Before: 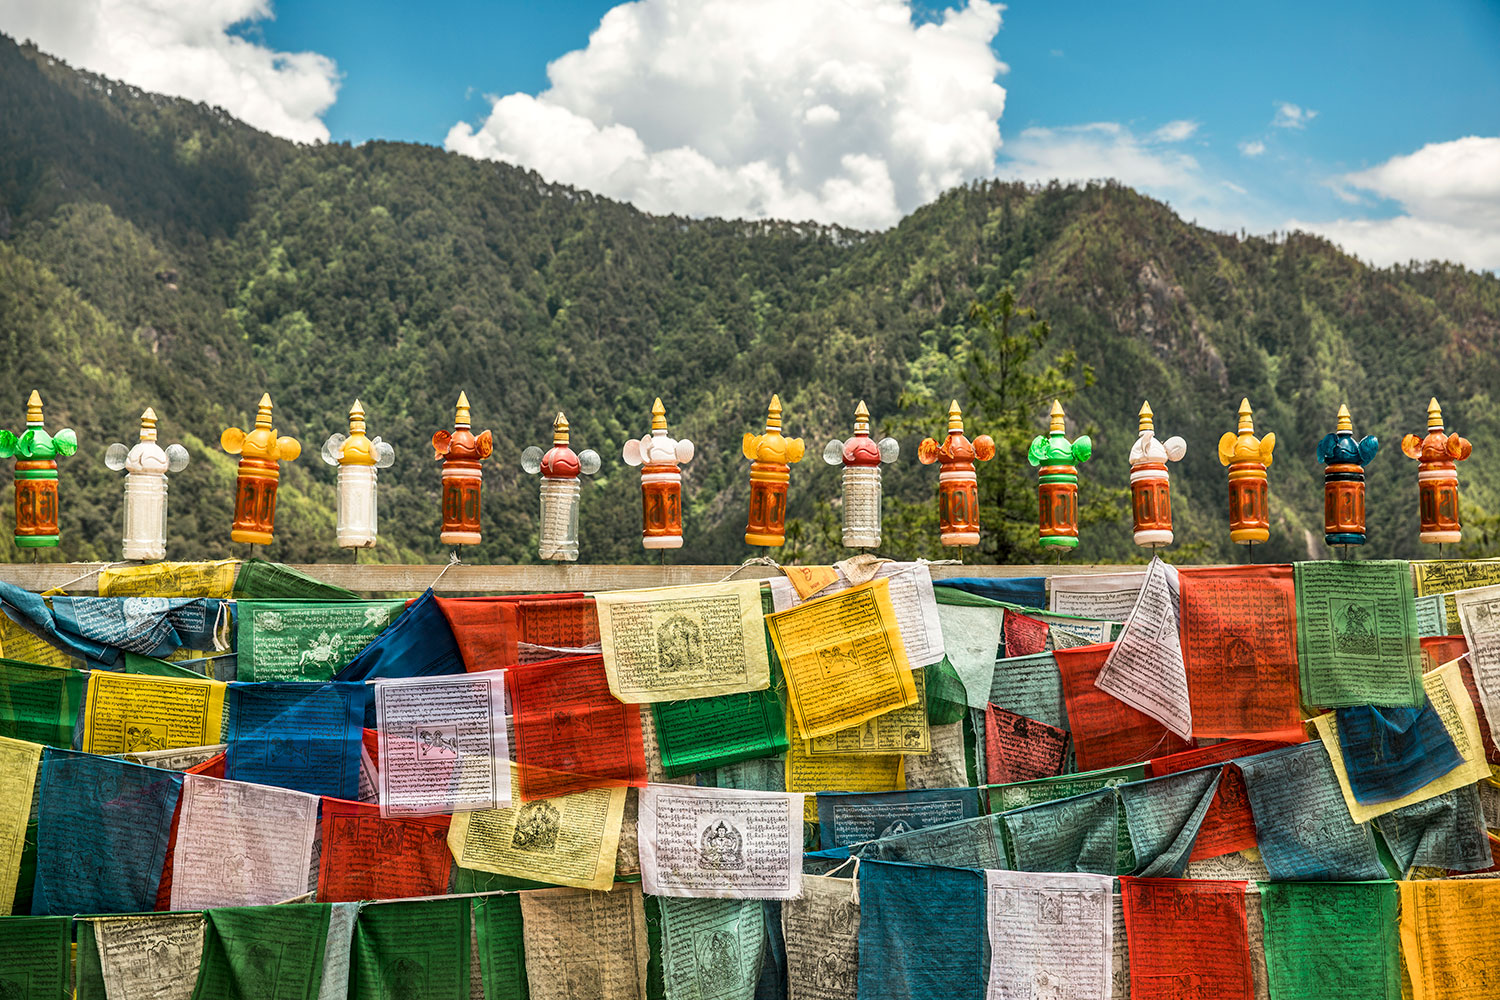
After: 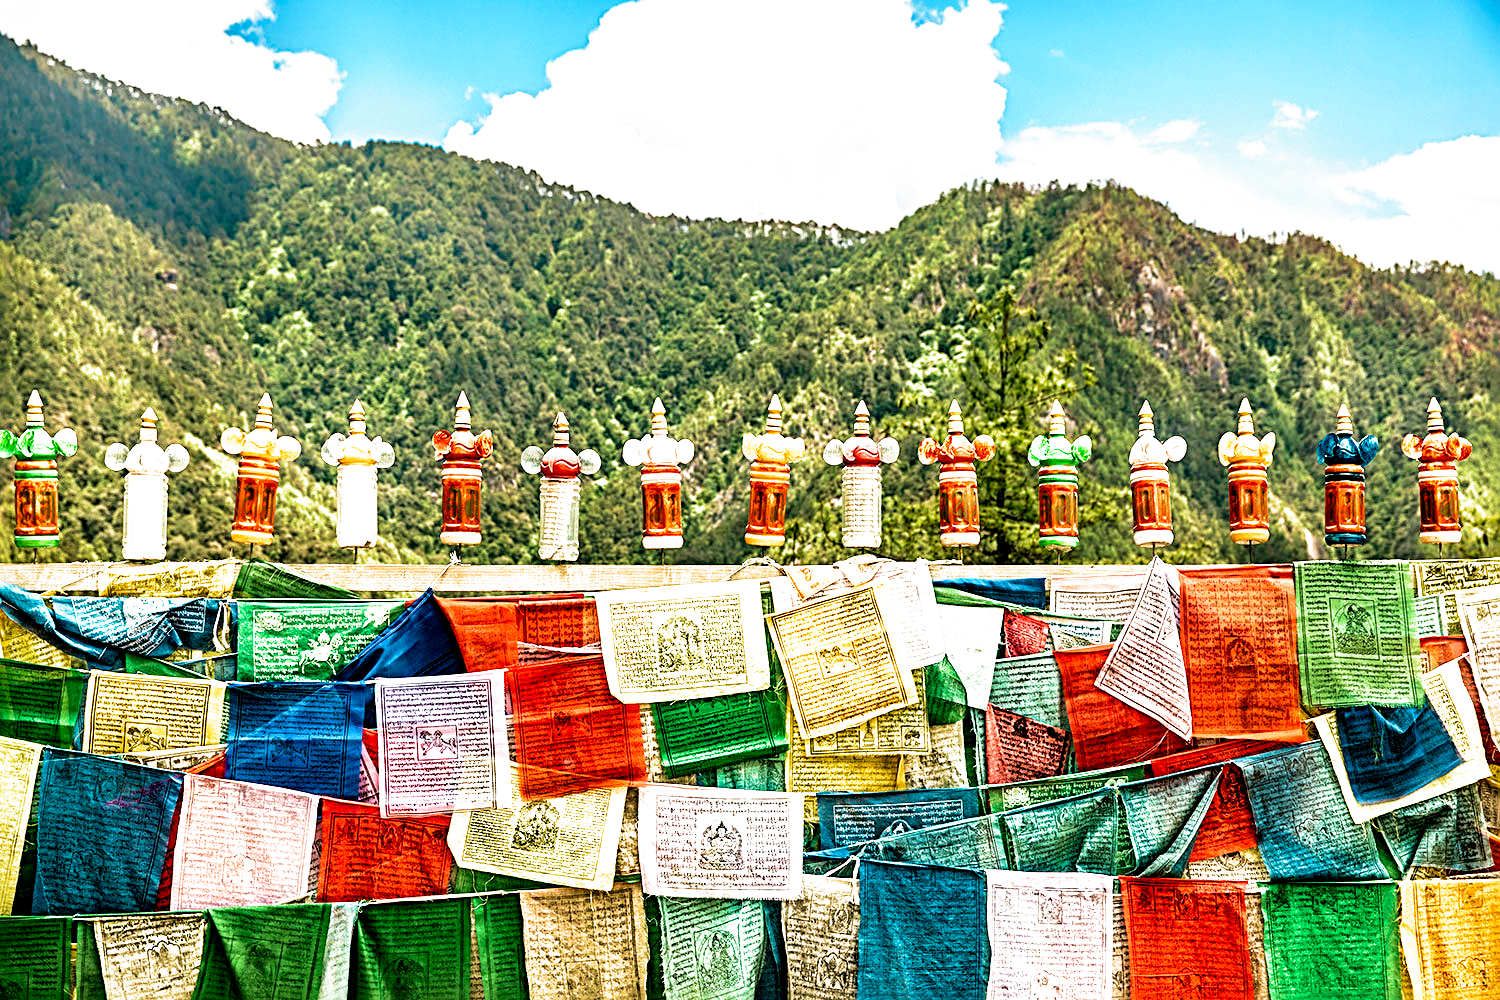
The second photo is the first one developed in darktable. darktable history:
filmic rgb: middle gray luminance 8.8%, black relative exposure -6.3 EV, white relative exposure 2.7 EV, threshold 6 EV, target black luminance 0%, hardness 4.74, latitude 73.47%, contrast 1.332, shadows ↔ highlights balance 10.13%, add noise in highlights 0, preserve chrominance no, color science v3 (2019), use custom middle-gray values true, iterations of high-quality reconstruction 0, contrast in highlights soft, enable highlight reconstruction true
color balance: input saturation 99%
sharpen: radius 4
velvia: strength 75%
